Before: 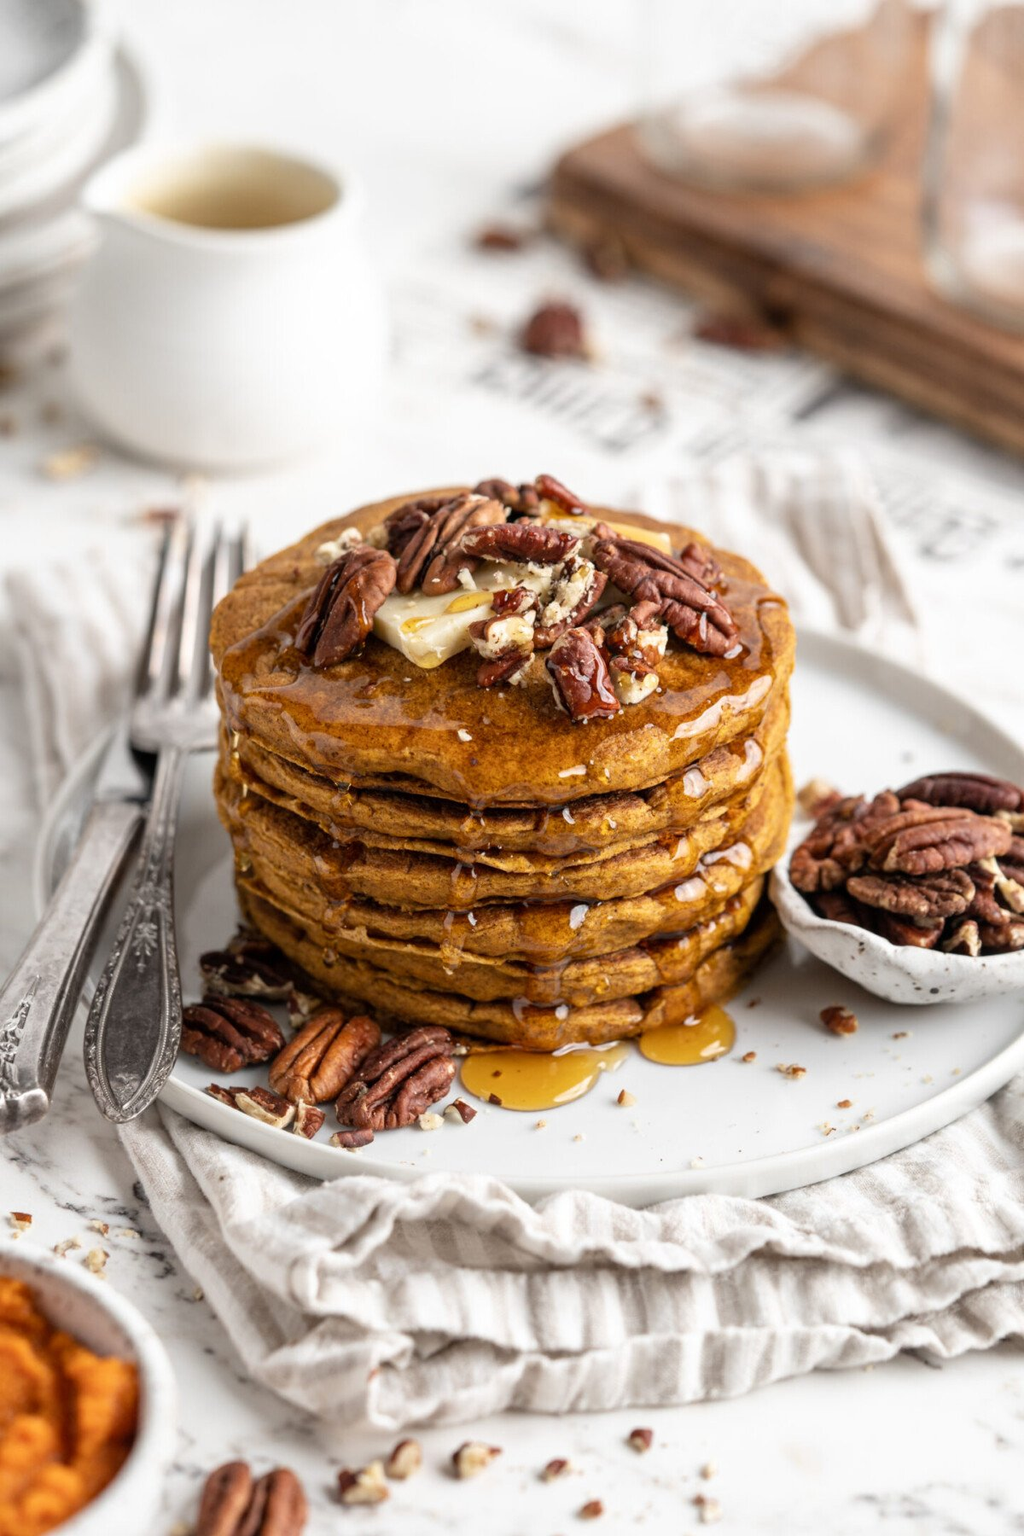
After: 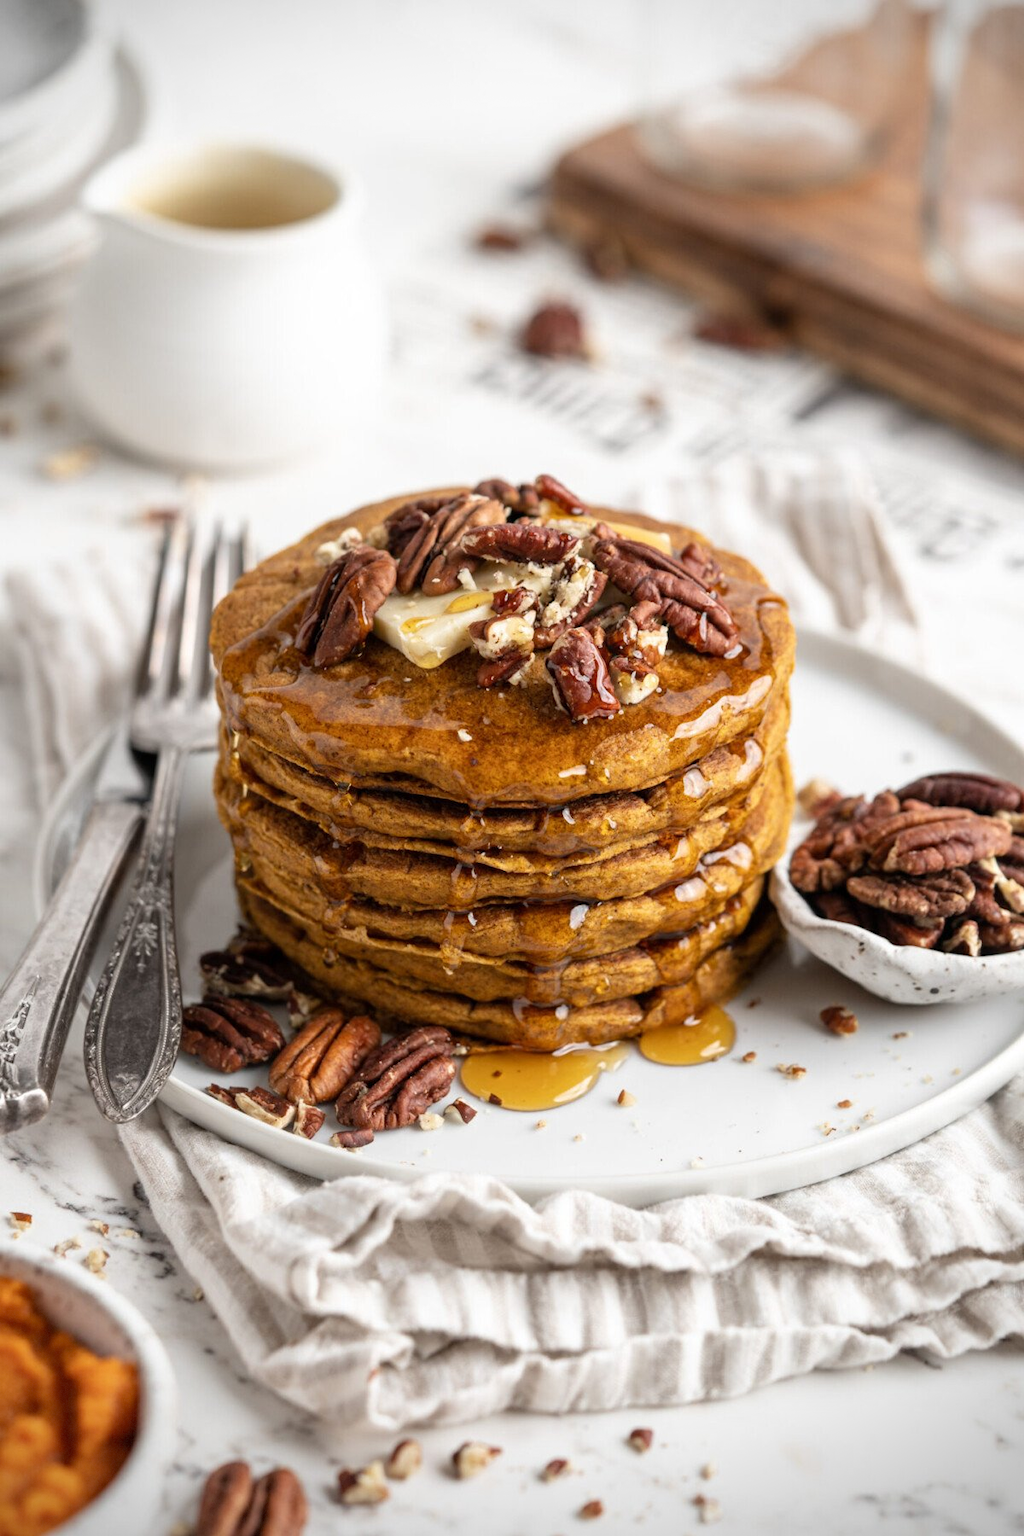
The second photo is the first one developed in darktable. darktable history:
vignetting: saturation -0.016, center (-0.033, -0.04), dithering 8-bit output, unbound false
